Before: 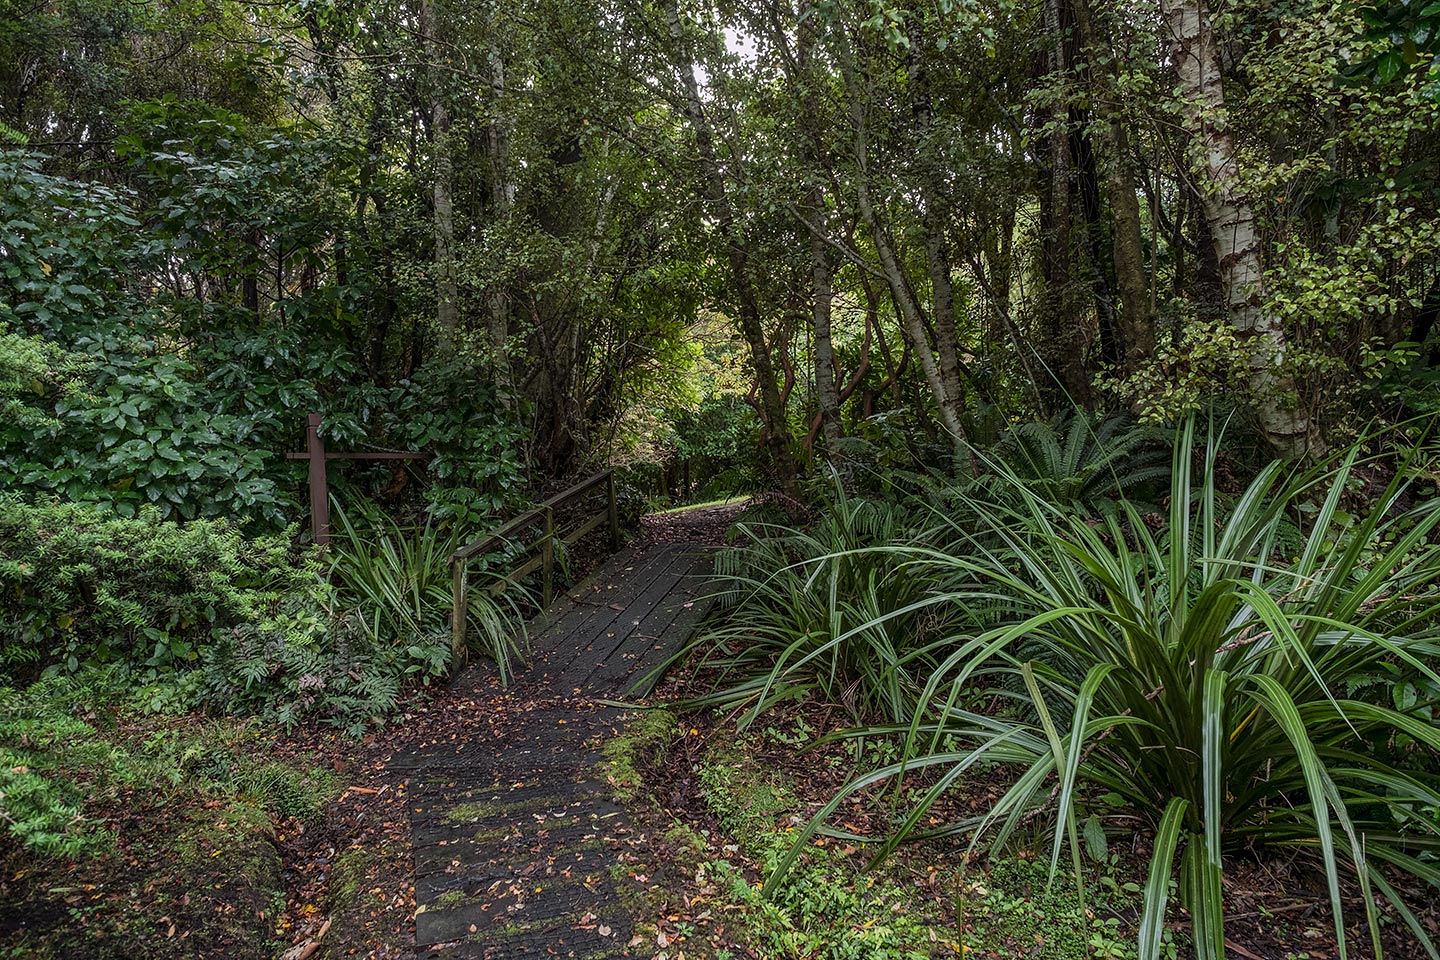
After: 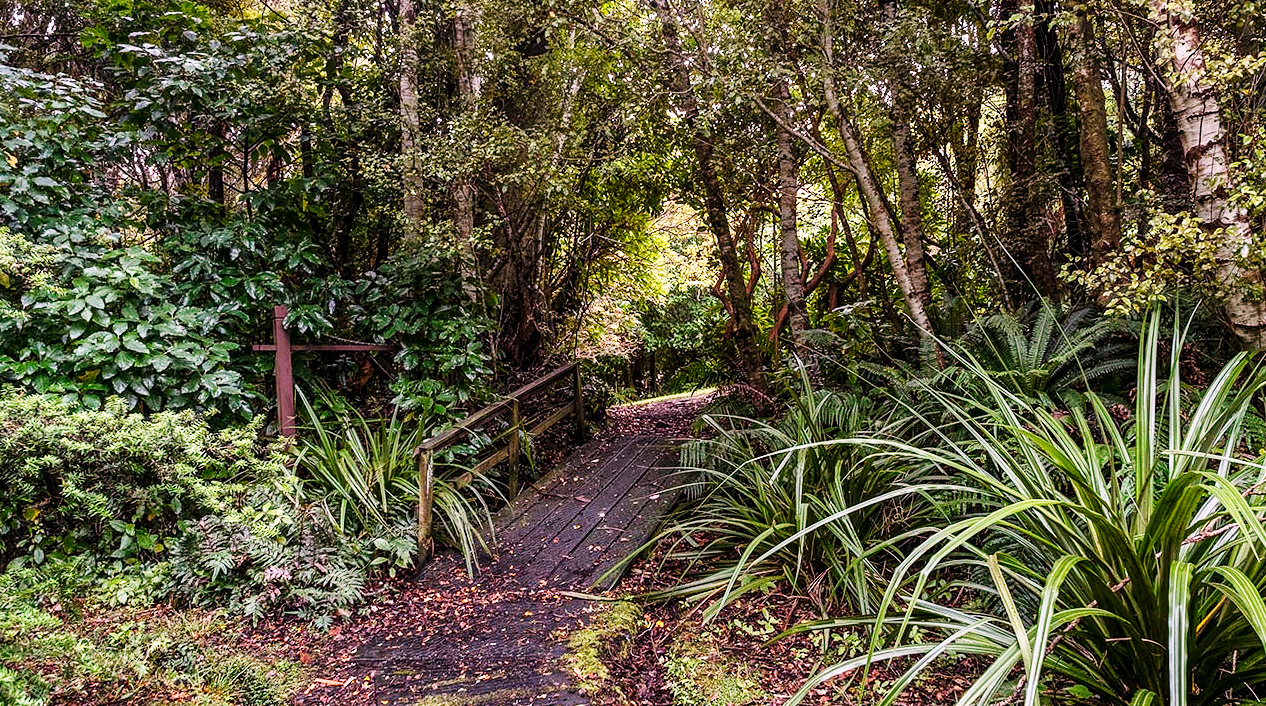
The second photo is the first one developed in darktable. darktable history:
crop and rotate: left 2.425%, top 11.305%, right 9.6%, bottom 15.08%
base curve: curves: ch0 [(0, 0.003) (0.001, 0.002) (0.006, 0.004) (0.02, 0.022) (0.048, 0.086) (0.094, 0.234) (0.162, 0.431) (0.258, 0.629) (0.385, 0.8) (0.548, 0.918) (0.751, 0.988) (1, 1)], preserve colors none
white balance: red 1.188, blue 1.11
local contrast: highlights 100%, shadows 100%, detail 120%, midtone range 0.2
